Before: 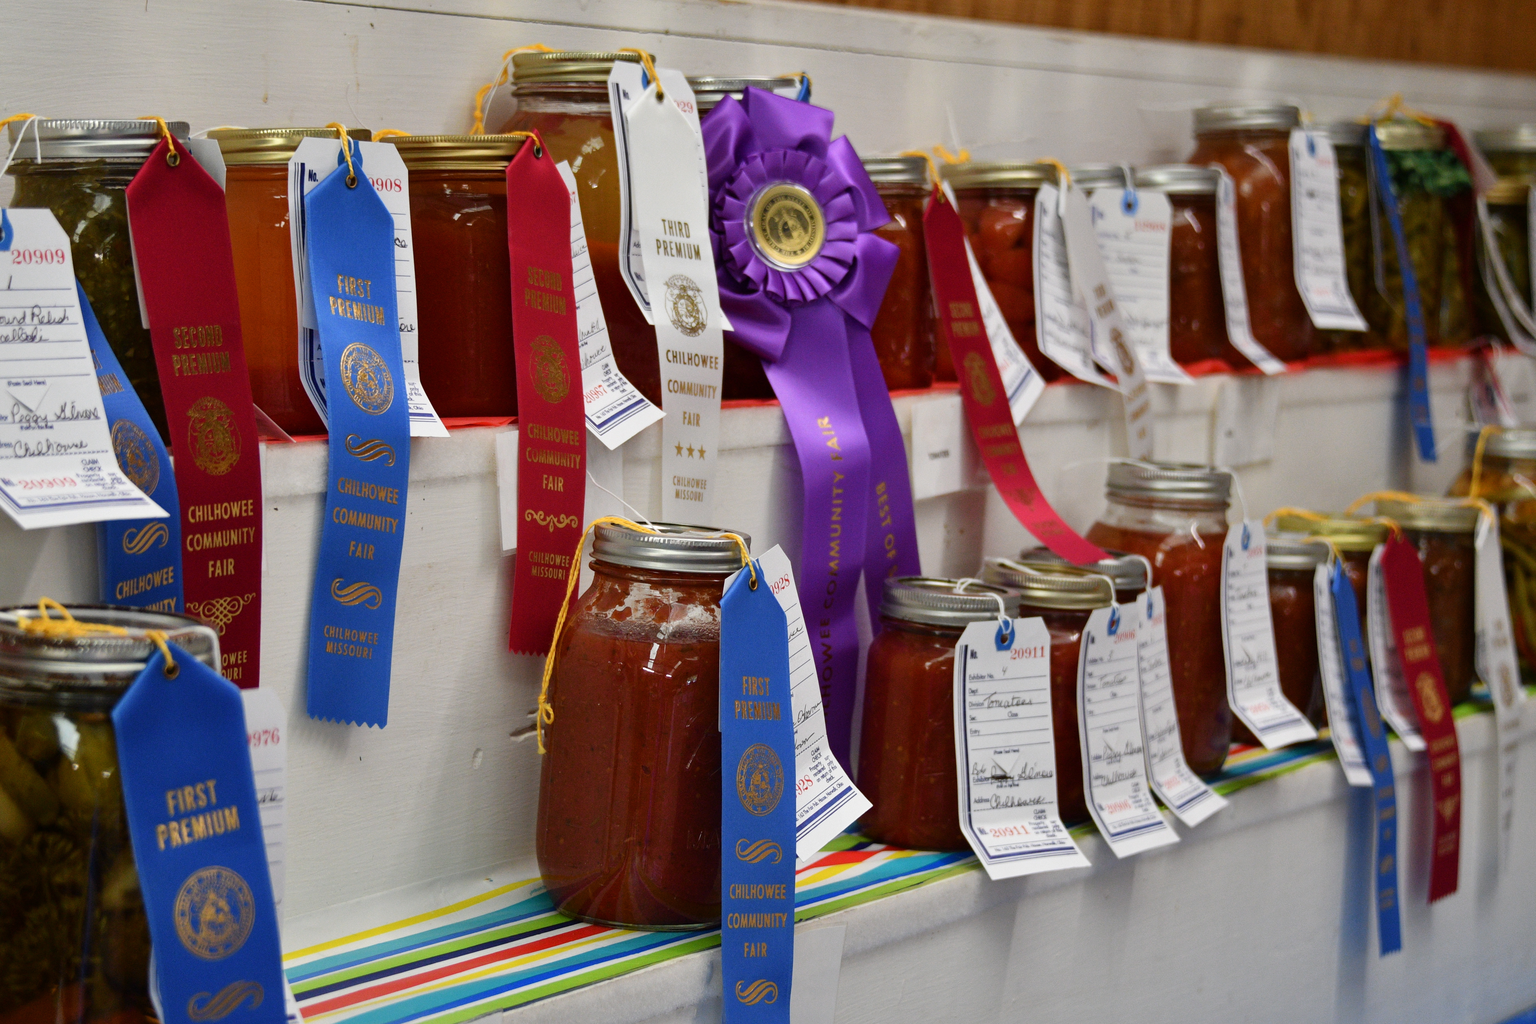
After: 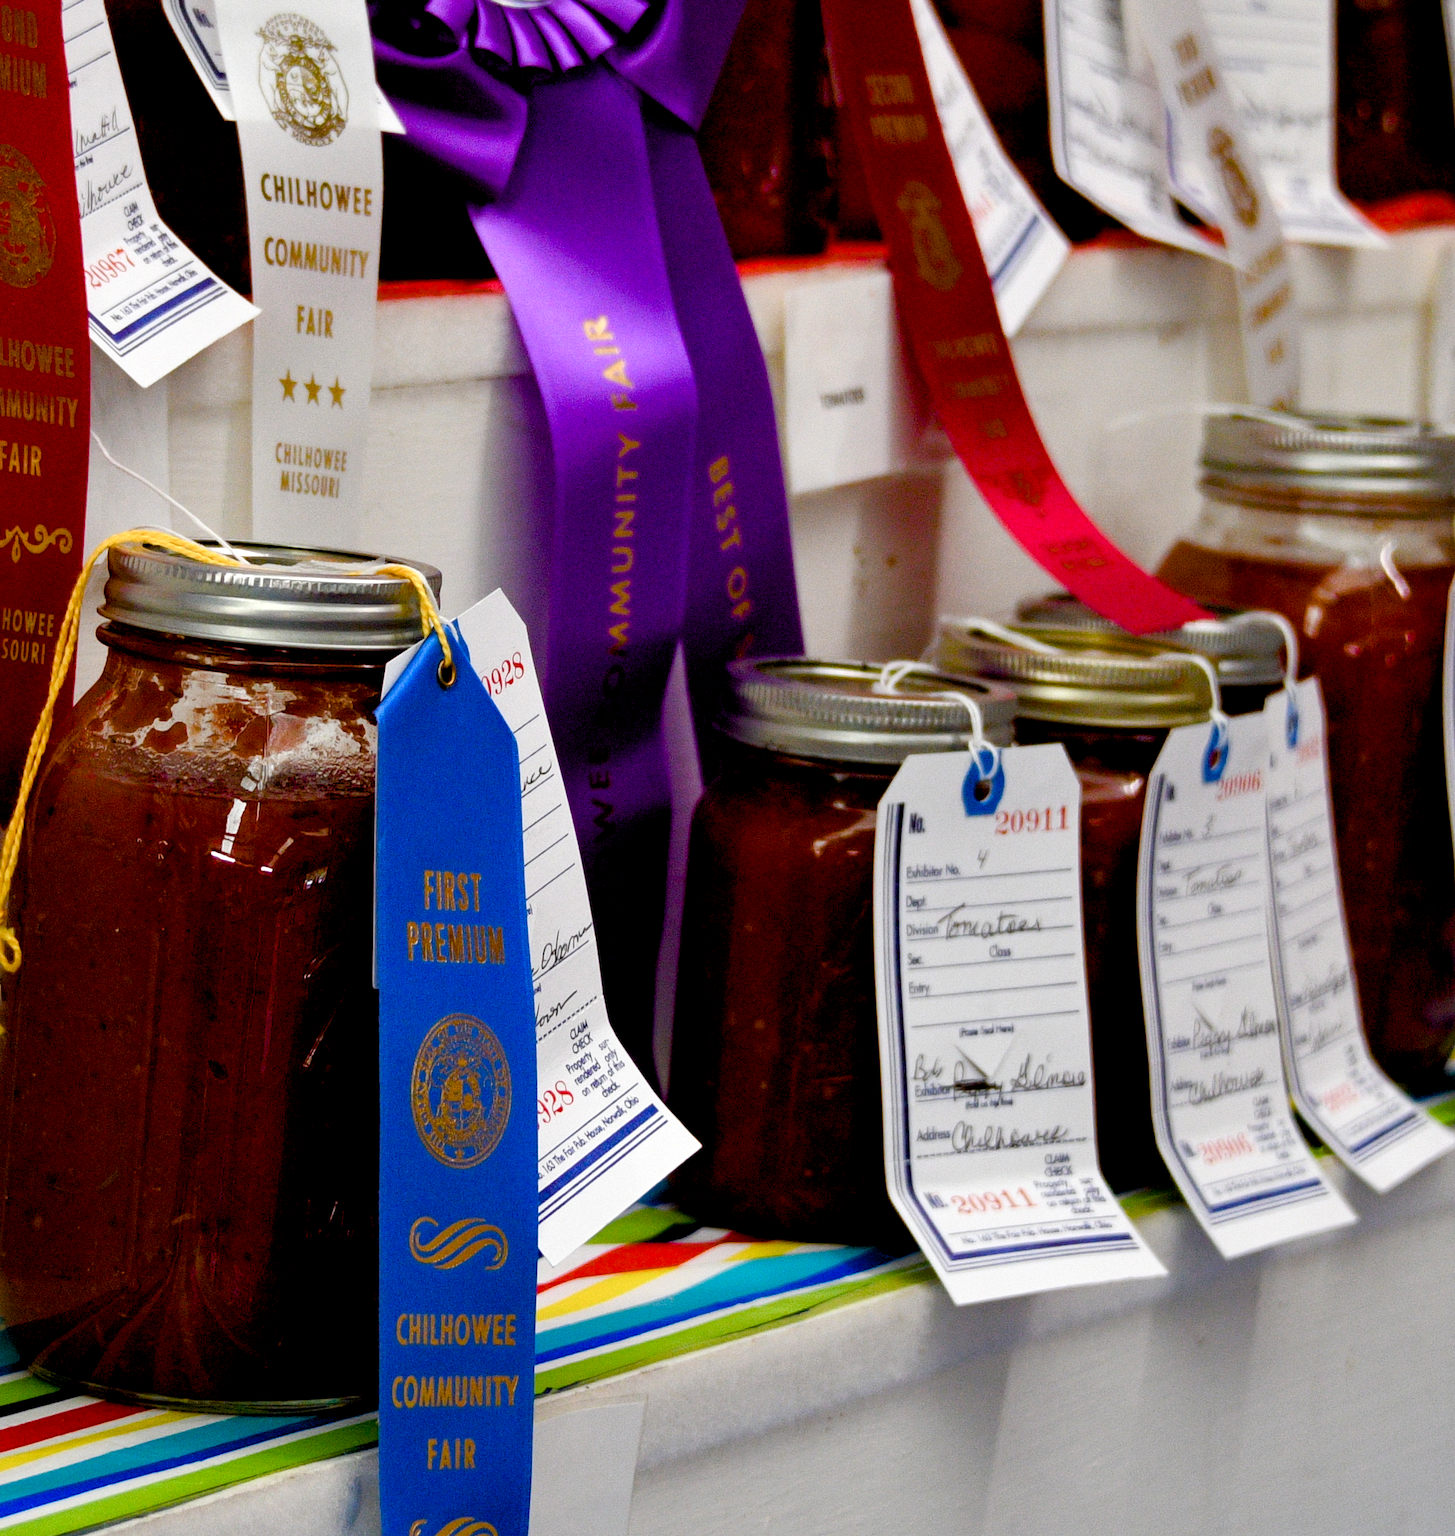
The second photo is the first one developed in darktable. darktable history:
color balance rgb: shadows lift › luminance -9.41%, highlights gain › luminance 17.6%, global offset › luminance -1.45%, perceptual saturation grading › highlights -17.77%, perceptual saturation grading › mid-tones 33.1%, perceptual saturation grading › shadows 50.52%, global vibrance 24.22%
crop: left 35.432%, top 26.233%, right 20.145%, bottom 3.432%
contrast brightness saturation: contrast 0.05
